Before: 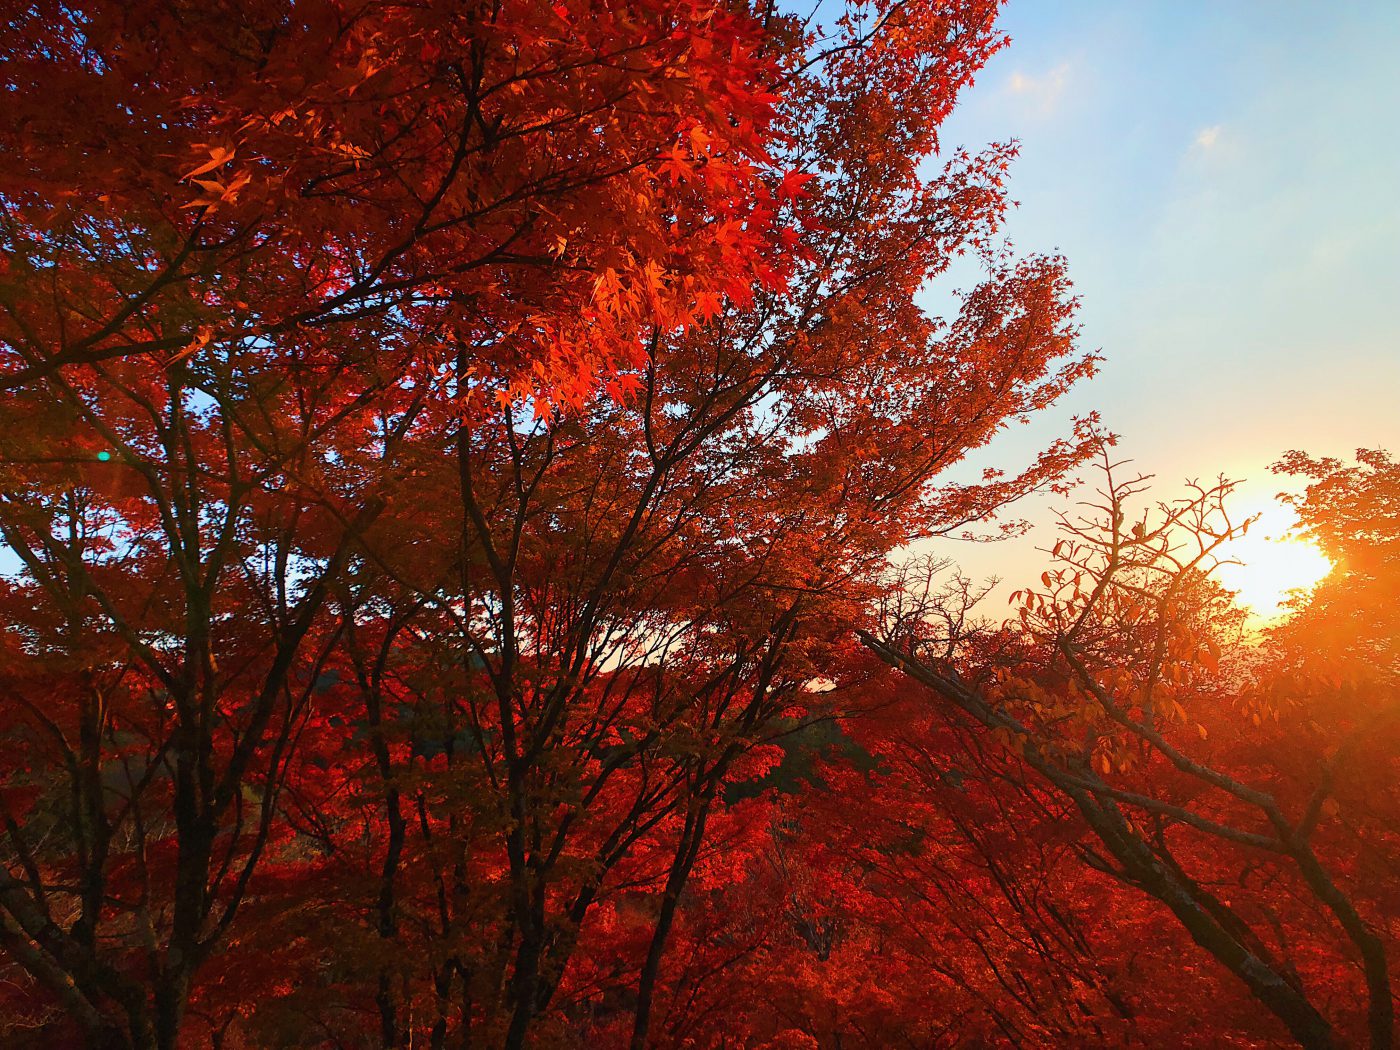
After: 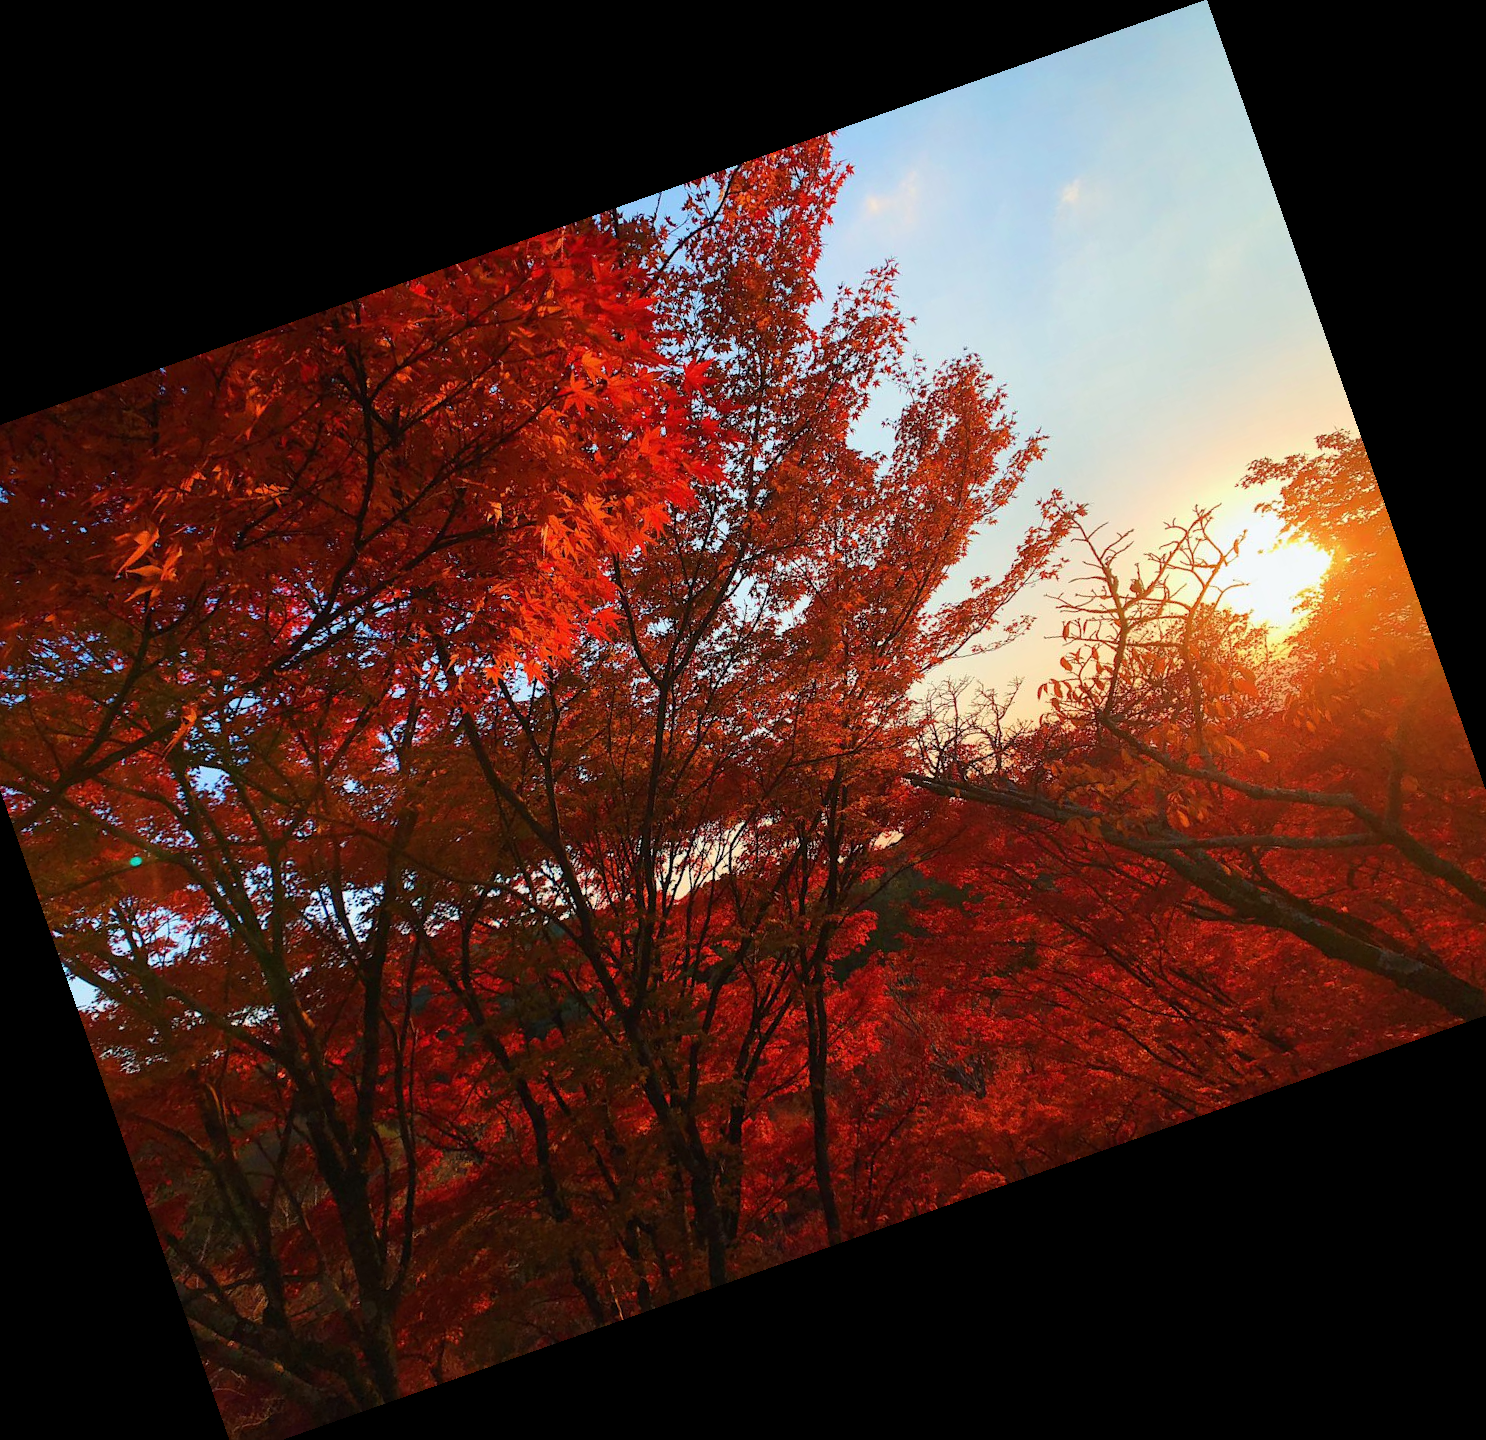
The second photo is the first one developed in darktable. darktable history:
tone equalizer: on, module defaults
crop and rotate: angle 19.43°, left 6.812%, right 4.125%, bottom 1.087%
